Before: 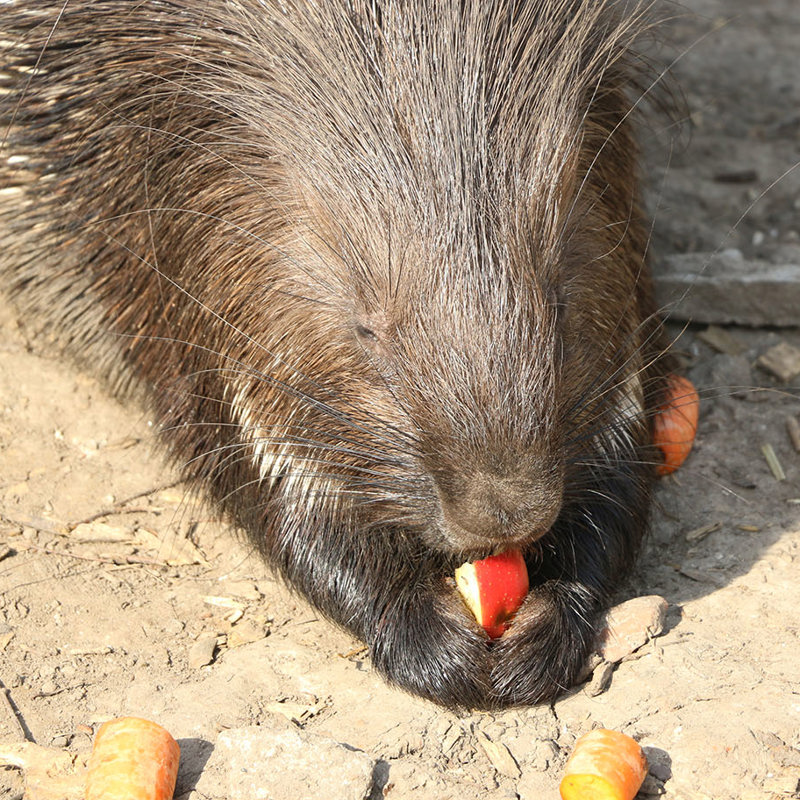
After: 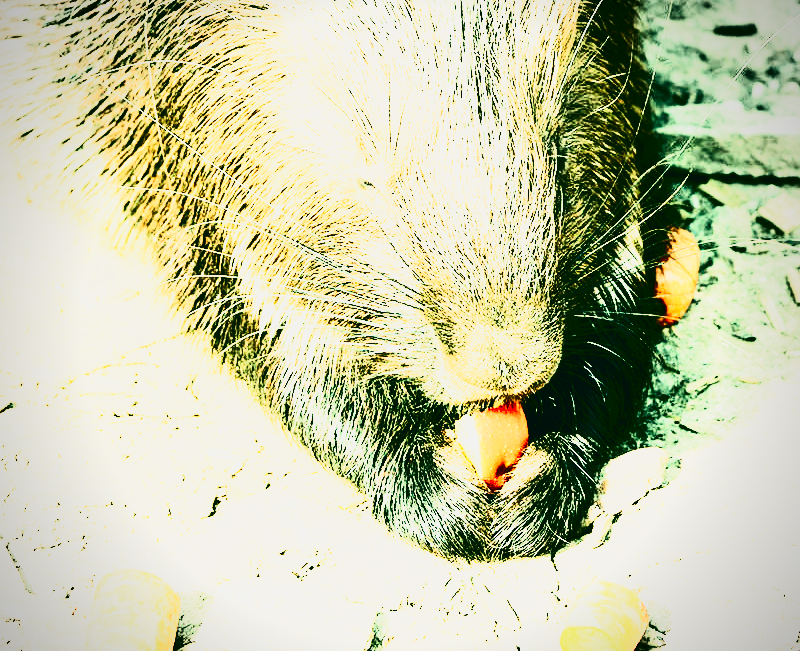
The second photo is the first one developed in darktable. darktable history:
base curve: curves: ch0 [(0, 0) (0.007, 0.004) (0.027, 0.03) (0.046, 0.07) (0.207, 0.54) (0.442, 0.872) (0.673, 0.972) (1, 1)], preserve colors none
contrast brightness saturation: contrast 0.32, brightness -0.08, saturation 0.17
crop and rotate: top 18.507%
rgb curve: curves: ch0 [(0, 0) (0.21, 0.15) (0.24, 0.21) (0.5, 0.75) (0.75, 0.96) (0.89, 0.99) (1, 1)]; ch1 [(0, 0.02) (0.21, 0.13) (0.25, 0.2) (0.5, 0.67) (0.75, 0.9) (0.89, 0.97) (1, 1)]; ch2 [(0, 0.02) (0.21, 0.13) (0.25, 0.2) (0.5, 0.67) (0.75, 0.9) (0.89, 0.97) (1, 1)], compensate middle gray true
color balance: lift [1.005, 0.99, 1.007, 1.01], gamma [1, 1.034, 1.032, 0.966], gain [0.873, 1.055, 1.067, 0.933]
vignetting: on, module defaults
tone curve: curves: ch0 [(0, 0.026) (0.146, 0.158) (0.272, 0.34) (0.434, 0.625) (0.676, 0.871) (0.994, 0.955)], color space Lab, linked channels, preserve colors none
